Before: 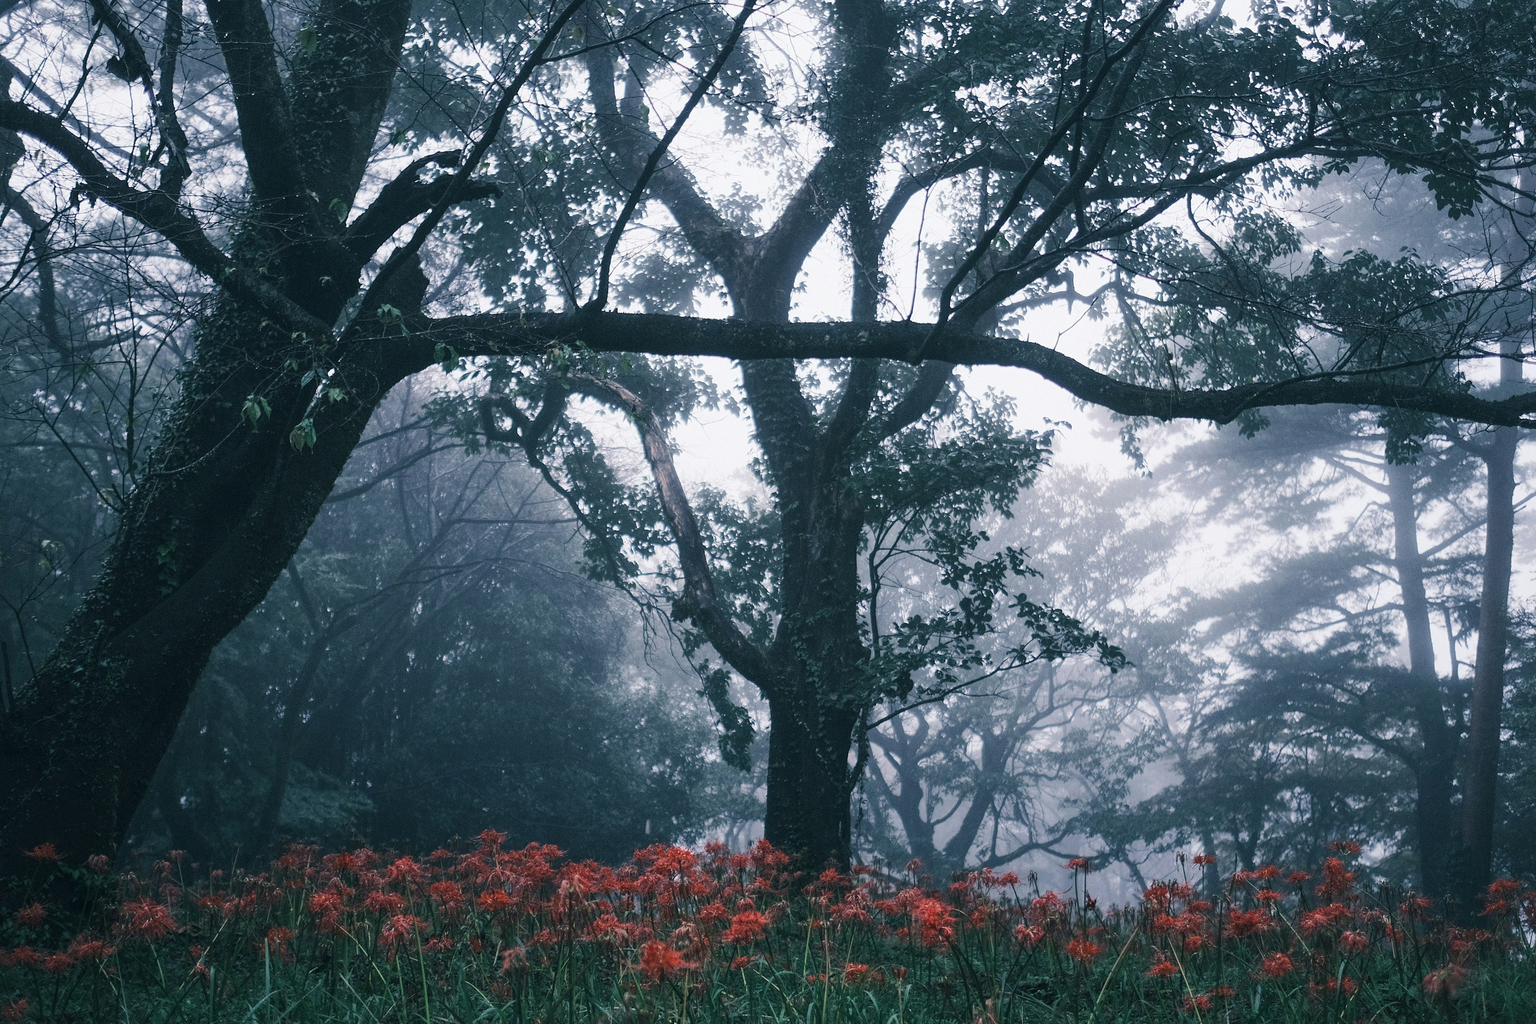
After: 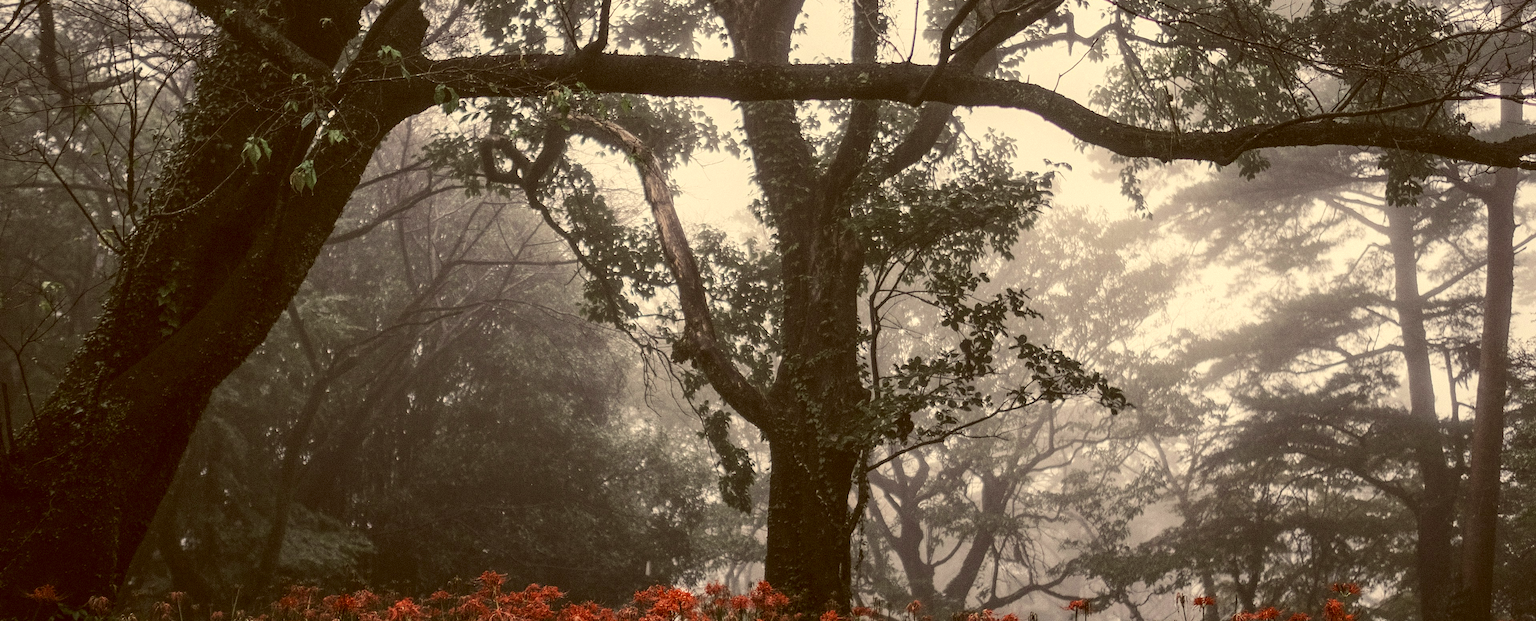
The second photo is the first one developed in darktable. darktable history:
color correction: highlights a* 1.16, highlights b* 24.79, shadows a* 15.71, shadows b* 24.8
crop and rotate: top 25.3%, bottom 14.02%
local contrast: on, module defaults
